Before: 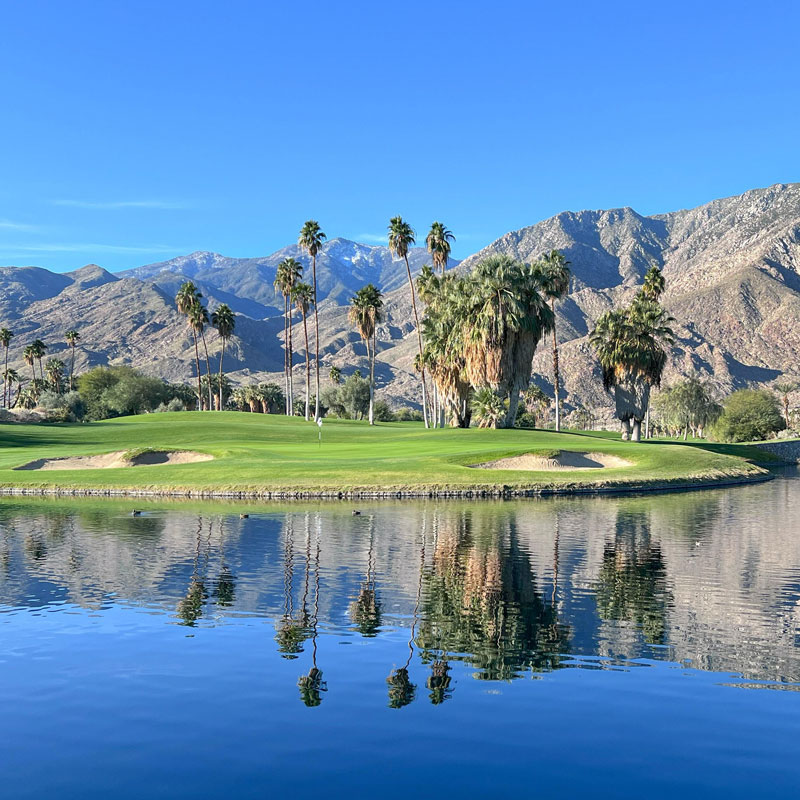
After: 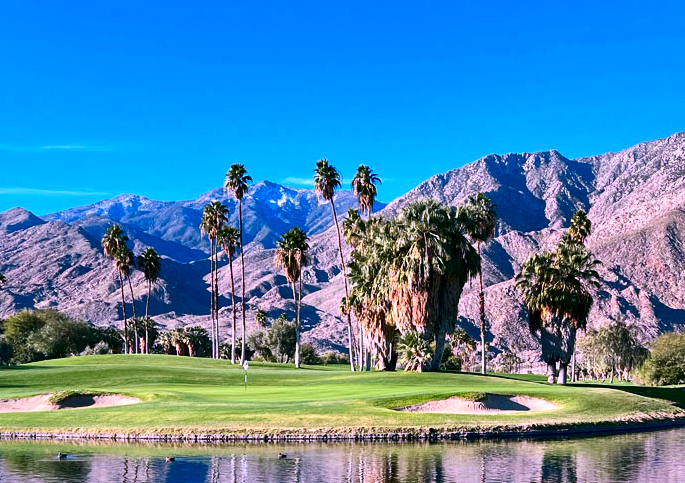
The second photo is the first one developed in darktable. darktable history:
crop and rotate: left 9.345%, top 7.22%, right 4.982%, bottom 32.331%
white balance: red 1.009, blue 0.985
color correction: highlights a* 15.03, highlights b* -25.07
contrast brightness saturation: contrast 0.21, brightness -0.11, saturation 0.21
color zones: curves: ch0 [(0, 0.613) (0.01, 0.613) (0.245, 0.448) (0.498, 0.529) (0.642, 0.665) (0.879, 0.777) (0.99, 0.613)]; ch1 [(0, 0) (0.143, 0) (0.286, 0) (0.429, 0) (0.571, 0) (0.714, 0) (0.857, 0)], mix -121.96%
local contrast: mode bilateral grid, contrast 25, coarseness 60, detail 151%, midtone range 0.2
shadows and highlights: shadows 29.32, highlights -29.32, low approximation 0.01, soften with gaussian
